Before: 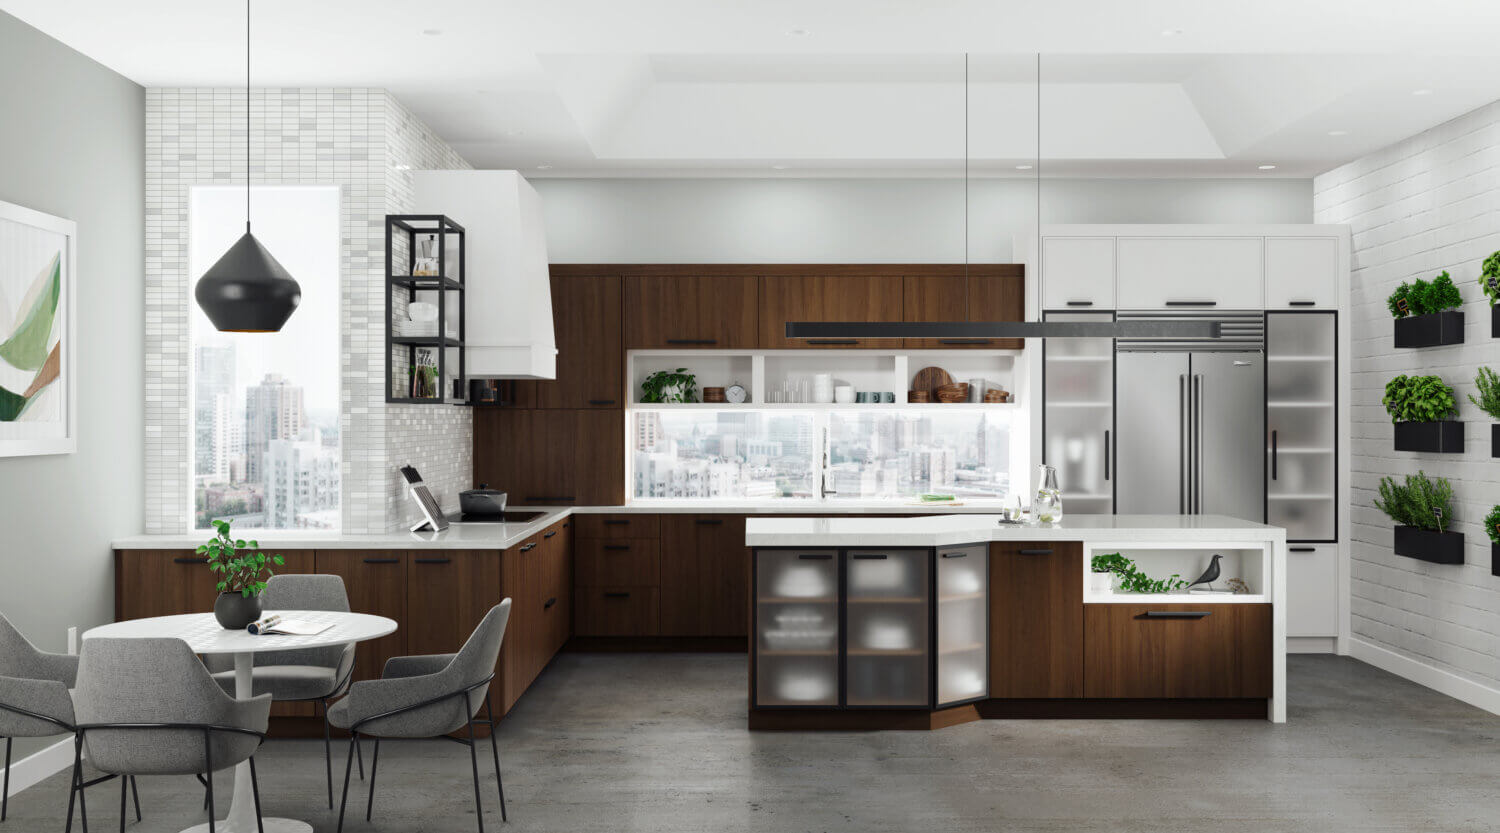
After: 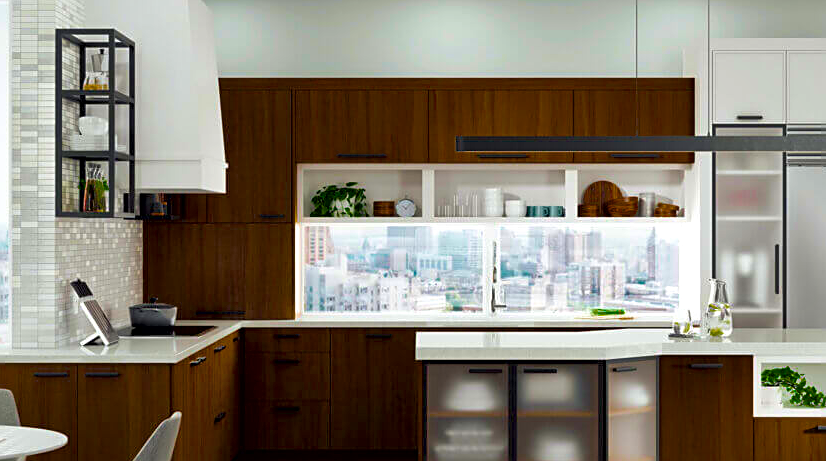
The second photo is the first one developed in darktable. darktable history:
base curve: curves: ch0 [(0, 0) (0.472, 0.508) (1, 1)], preserve colors none
tone equalizer: -8 EV 0.276 EV, -7 EV 0.456 EV, -6 EV 0.407 EV, -5 EV 0.229 EV, -3 EV -0.254 EV, -2 EV -0.414 EV, -1 EV -0.393 EV, +0 EV -0.276 EV, edges refinement/feathering 500, mask exposure compensation -1.57 EV, preserve details no
contrast brightness saturation: saturation -0.058
local contrast: mode bilateral grid, contrast 70, coarseness 74, detail 180%, midtone range 0.2
sharpen: on, module defaults
crop and rotate: left 22.047%, top 22.413%, right 22.822%, bottom 22.148%
velvia: on, module defaults
color balance rgb: linear chroma grading › highlights 99.635%, linear chroma grading › global chroma 23.604%, perceptual saturation grading › global saturation 35.527%, perceptual brilliance grading › highlights 9.364%, perceptual brilliance grading › shadows -4.723%, global vibrance -0.862%, saturation formula JzAzBz (2021)
